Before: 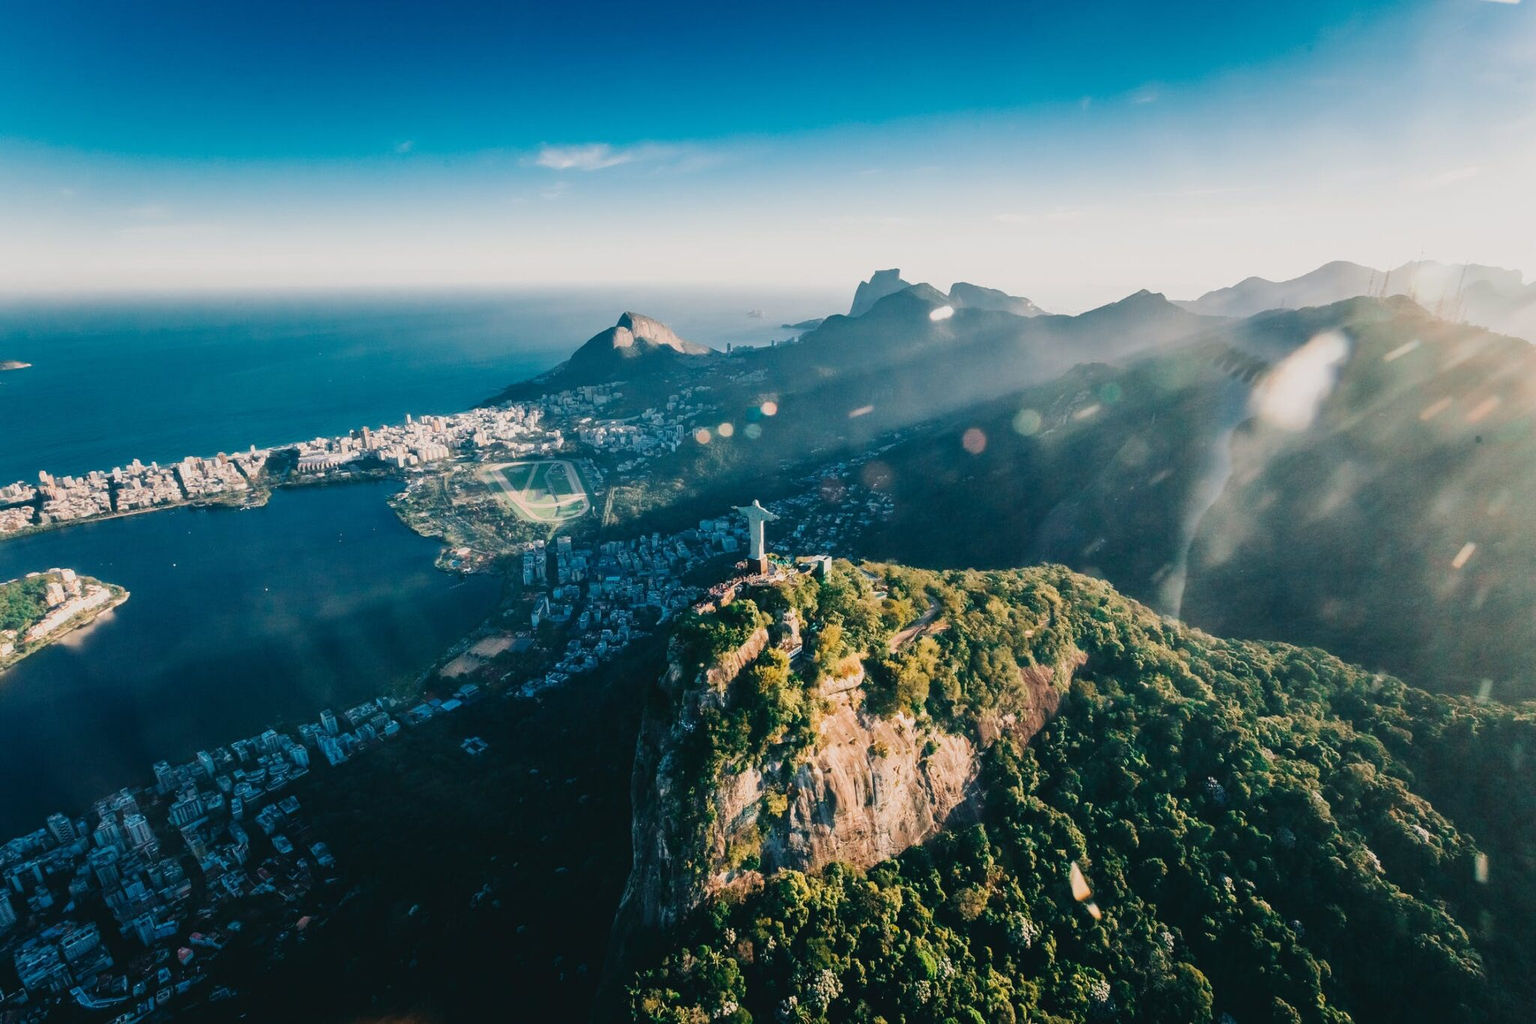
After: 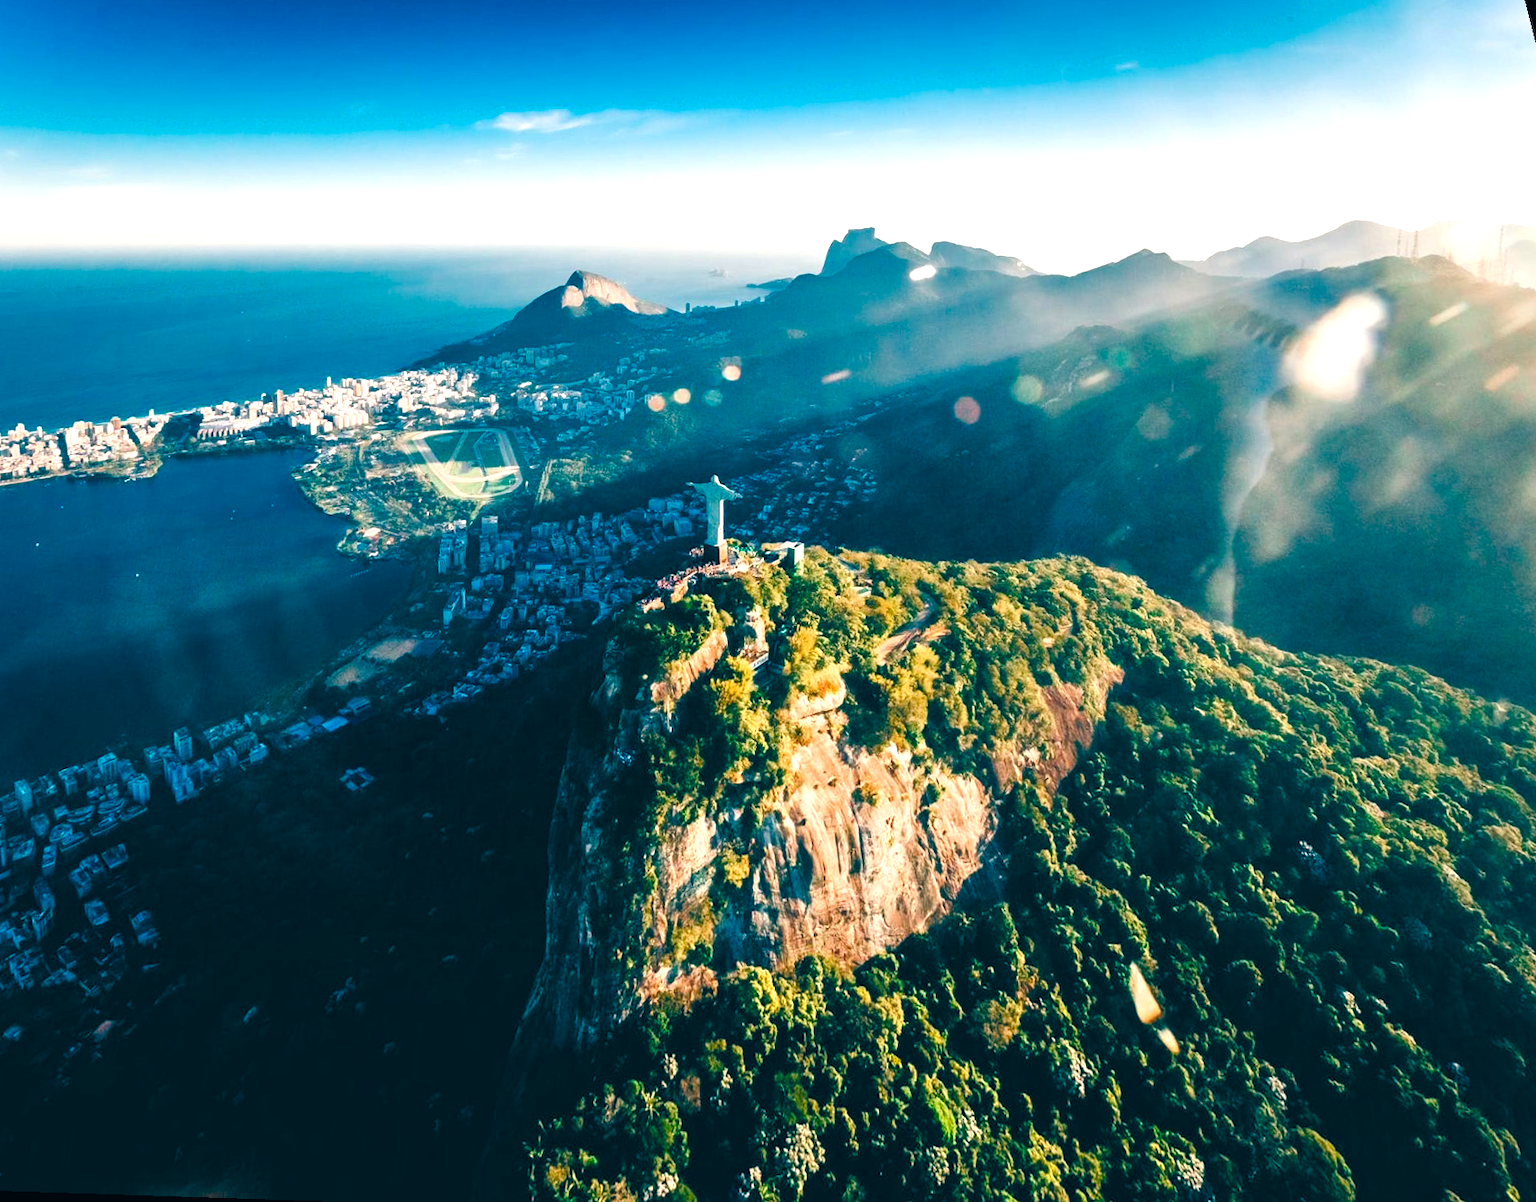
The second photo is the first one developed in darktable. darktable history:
exposure: black level correction 0, exposure 0.5 EV, compensate exposure bias true, compensate highlight preservation false
rotate and perspective: rotation 0.72°, lens shift (vertical) -0.352, lens shift (horizontal) -0.051, crop left 0.152, crop right 0.859, crop top 0.019, crop bottom 0.964
color balance rgb: shadows lift › chroma 1%, shadows lift › hue 240.84°, highlights gain › chroma 2%, highlights gain › hue 73.2°, global offset › luminance -0.5%, perceptual saturation grading › global saturation 20%, perceptual saturation grading › highlights -25%, perceptual saturation grading › shadows 50%, global vibrance 25.26%
color balance: lift [1.016, 0.983, 1, 1.017], gamma [0.958, 1, 1, 1], gain [0.981, 1.007, 0.993, 1.002], input saturation 118.26%, contrast 13.43%, contrast fulcrum 21.62%, output saturation 82.76%
